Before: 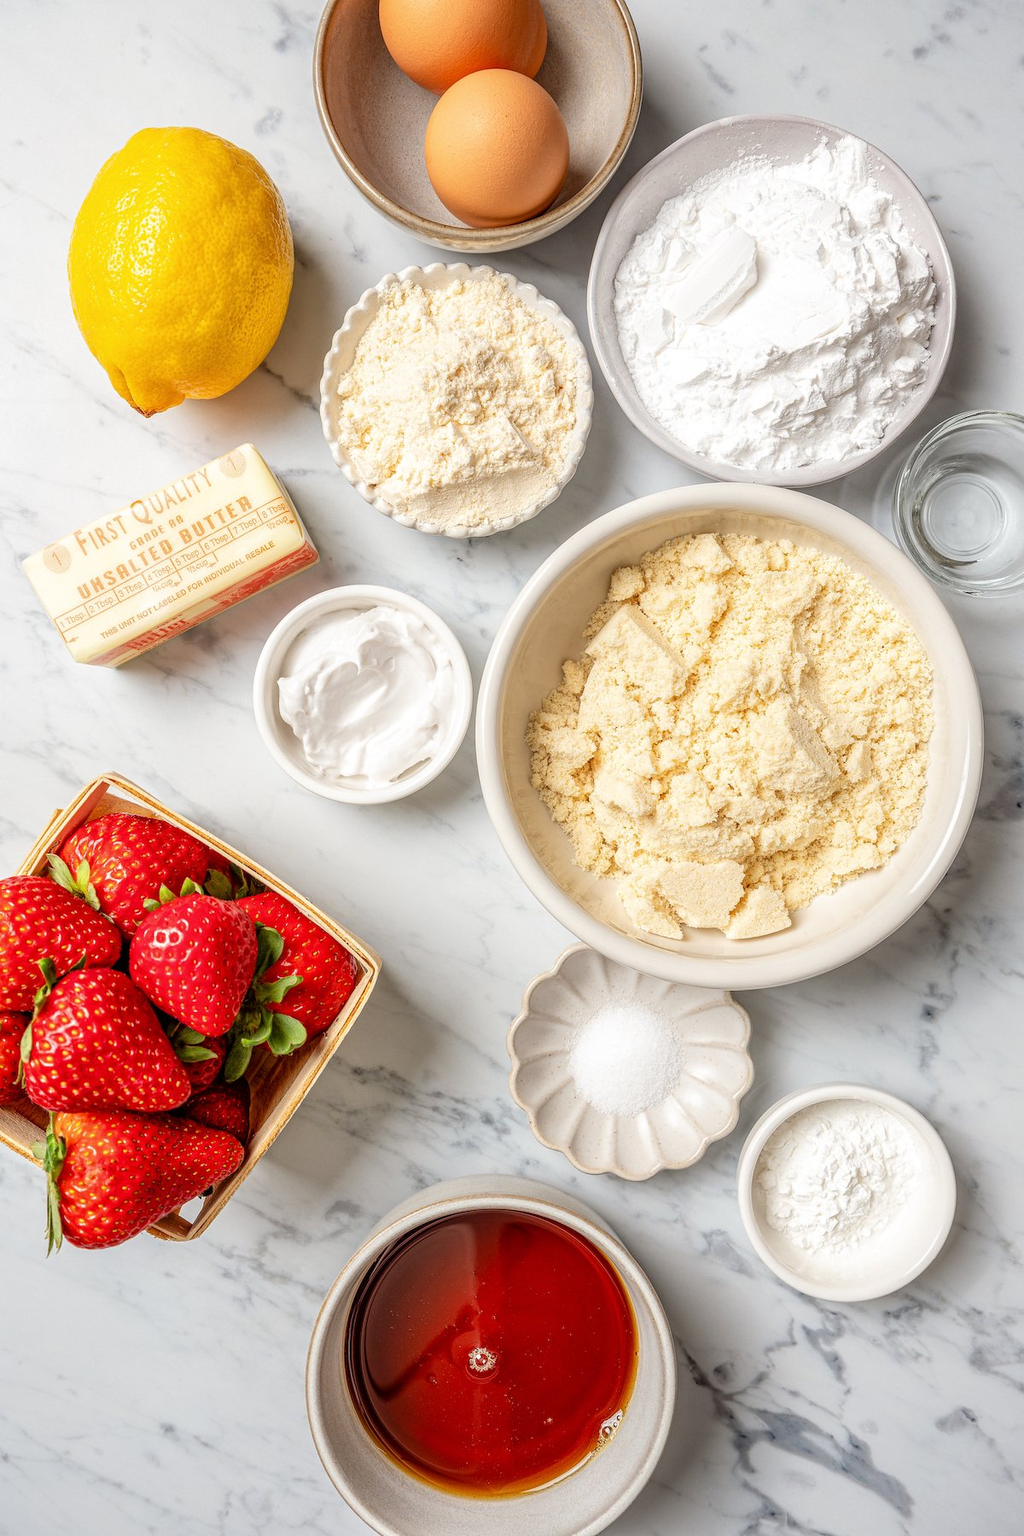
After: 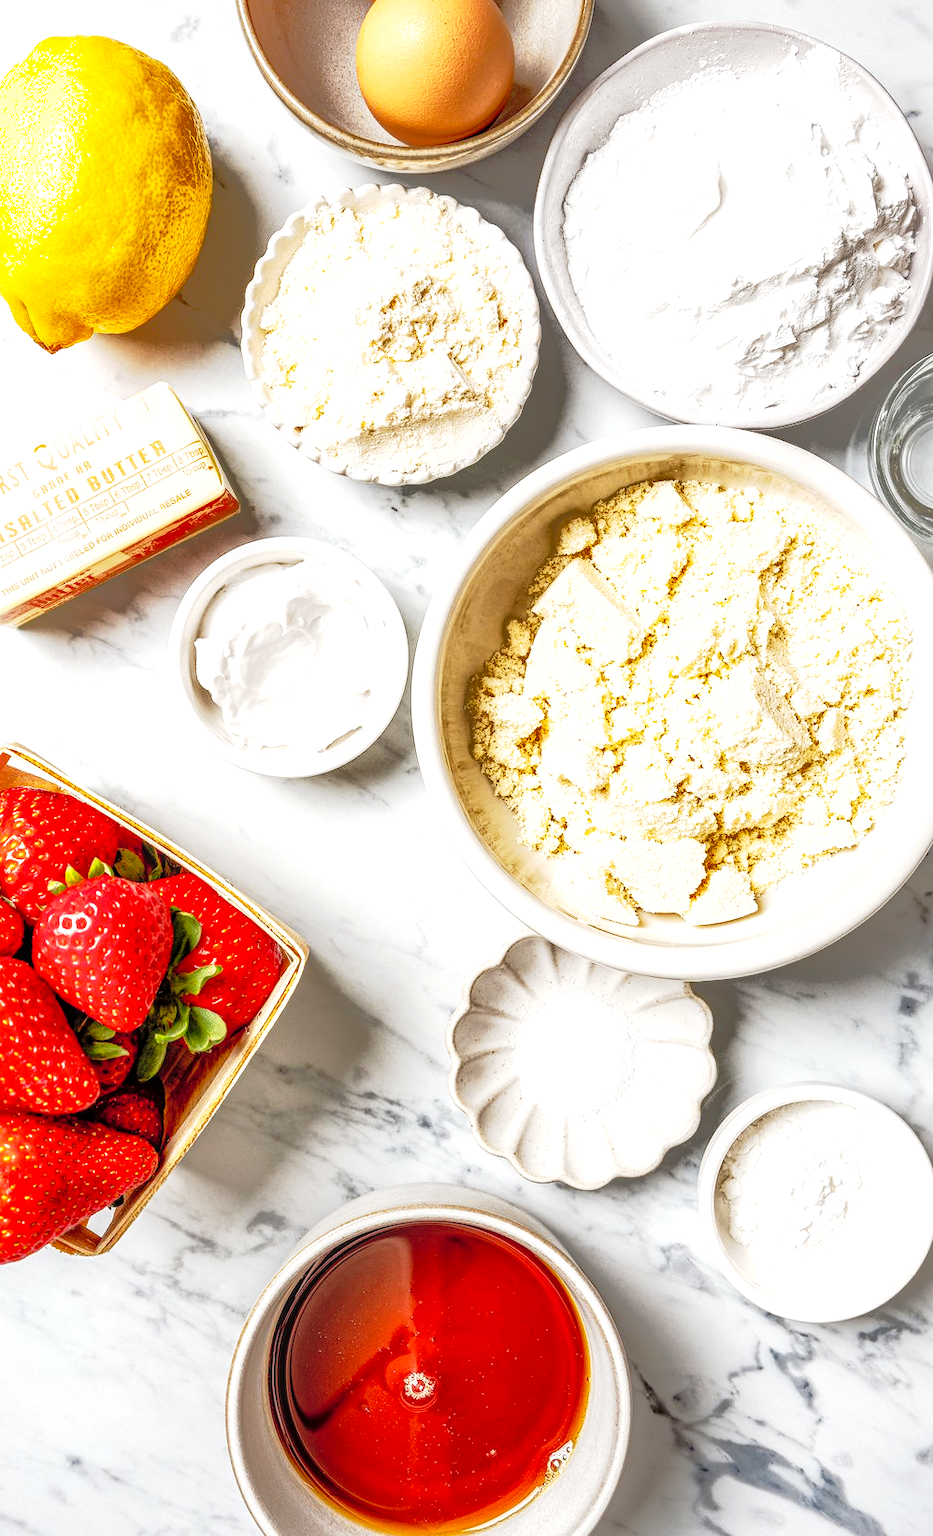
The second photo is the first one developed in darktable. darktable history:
local contrast: highlights 29%, detail 130%
tone curve: curves: ch0 [(0, 0.013) (0.129, 0.1) (0.327, 0.382) (0.489, 0.573) (0.66, 0.748) (0.858, 0.926) (1, 0.977)]; ch1 [(0, 0) (0.353, 0.344) (0.45, 0.46) (0.498, 0.495) (0.521, 0.506) (0.563, 0.559) (0.592, 0.585) (0.657, 0.655) (1, 1)]; ch2 [(0, 0) (0.333, 0.346) (0.375, 0.375) (0.427, 0.44) (0.5, 0.501) (0.505, 0.499) (0.528, 0.533) (0.579, 0.61) (0.612, 0.644) (0.66, 0.715) (1, 1)], preserve colors none
tone equalizer: -8 EV -0.757 EV, -7 EV -0.733 EV, -6 EV -0.63 EV, -5 EV -0.377 EV, -3 EV 0.39 EV, -2 EV 0.6 EV, -1 EV 0.681 EV, +0 EV 0.757 EV
shadows and highlights: shadows 59.29, highlights -60.08
crop: left 9.763%, top 6.21%, right 6.921%, bottom 2.462%
